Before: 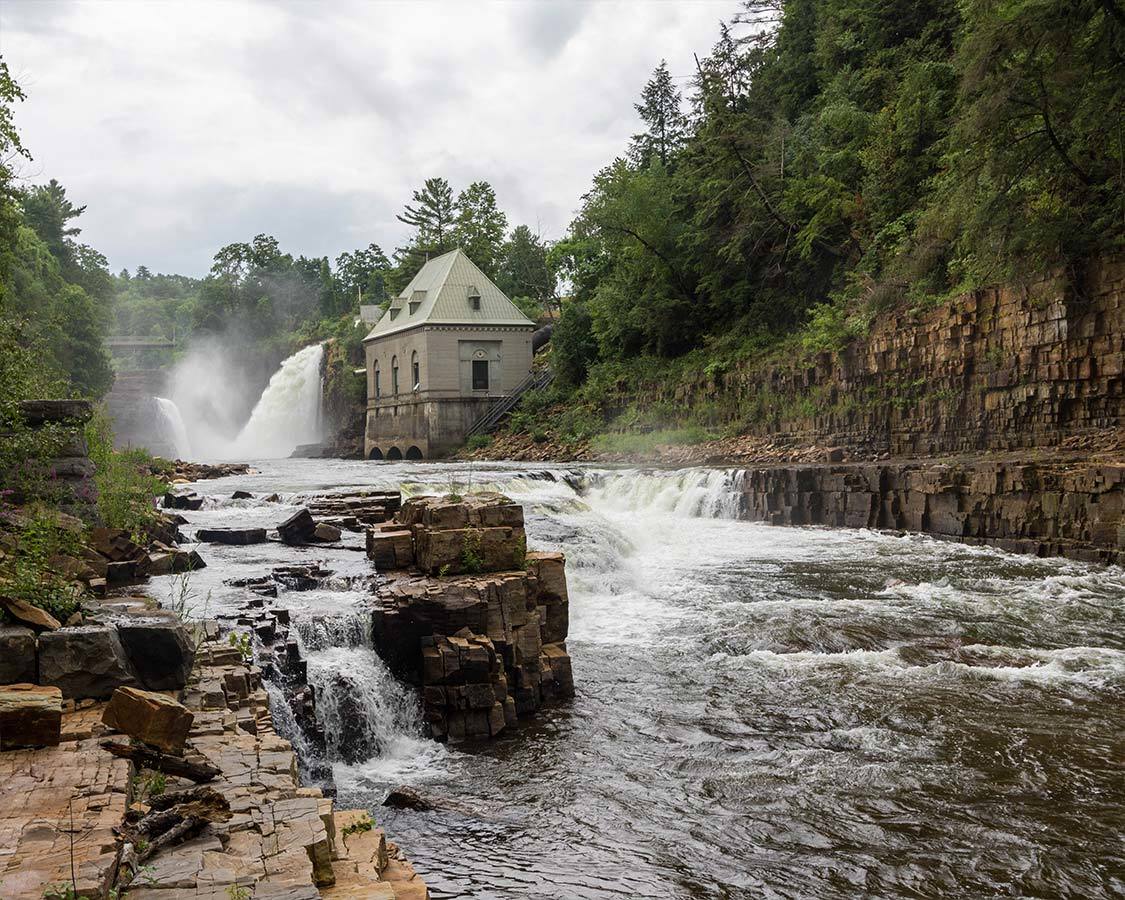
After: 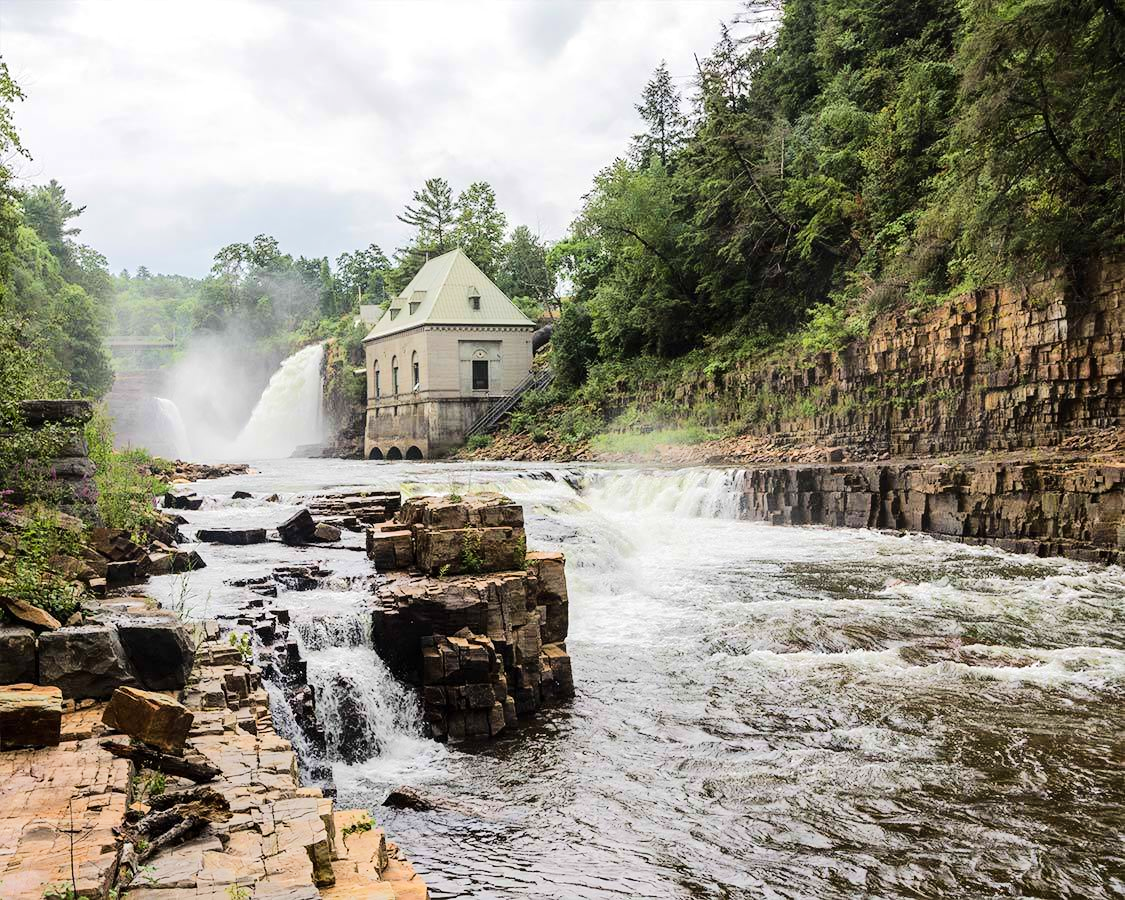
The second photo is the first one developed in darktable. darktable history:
tone equalizer: -7 EV 0.143 EV, -6 EV 0.633 EV, -5 EV 1.14 EV, -4 EV 1.33 EV, -3 EV 1.16 EV, -2 EV 0.6 EV, -1 EV 0.146 EV, edges refinement/feathering 500, mask exposure compensation -1.57 EV, preserve details no
